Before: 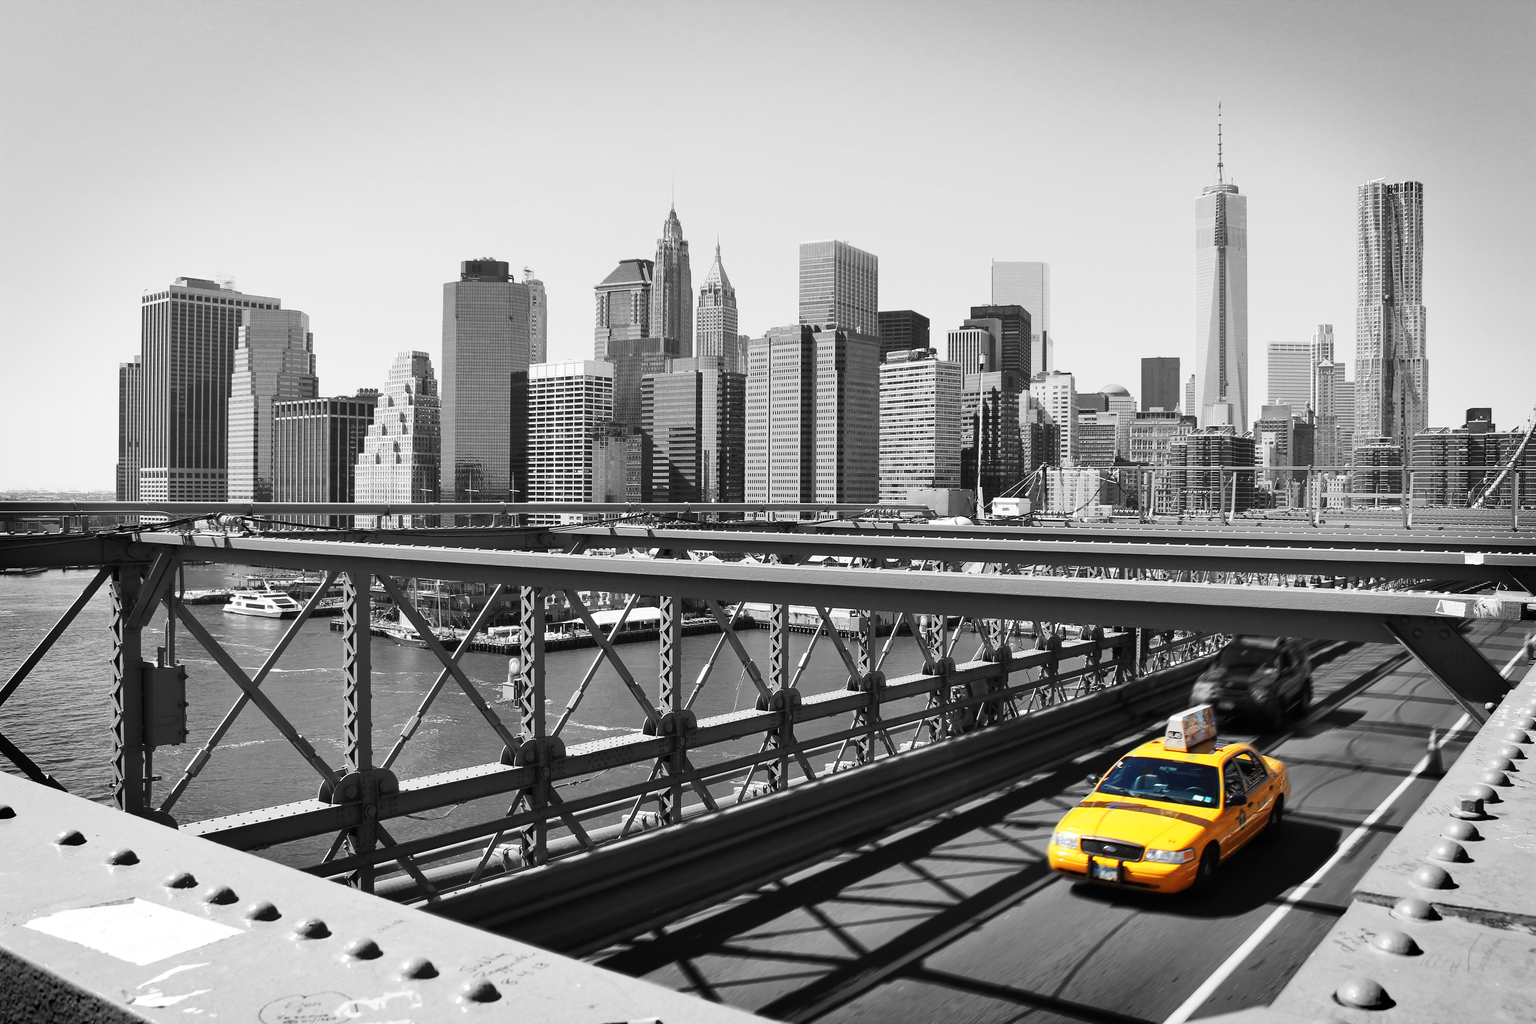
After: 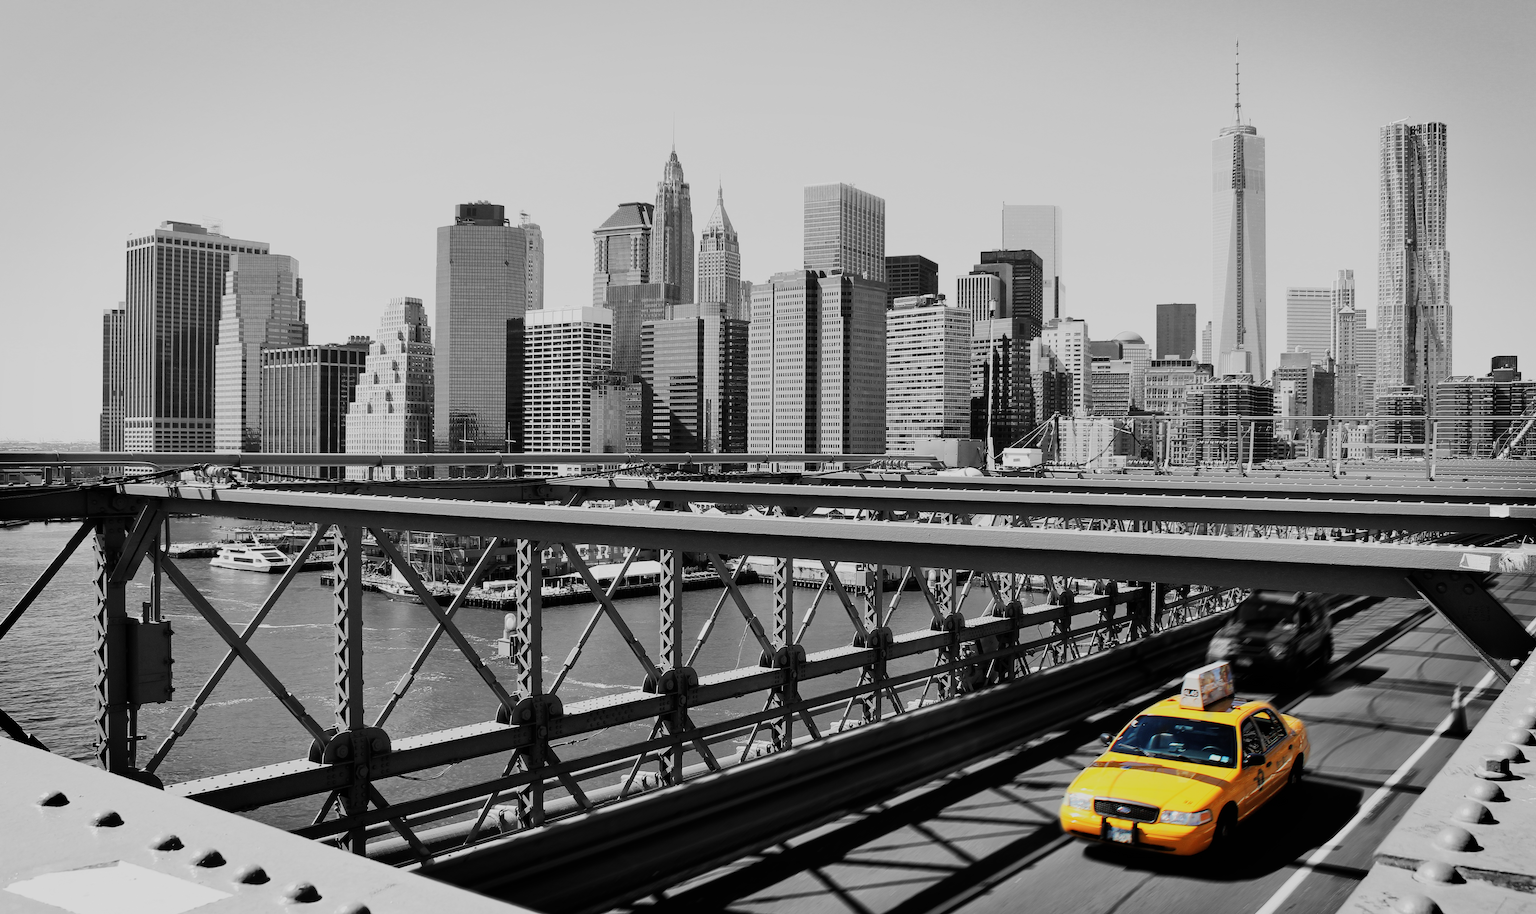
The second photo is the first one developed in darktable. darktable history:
filmic rgb: black relative exposure -7.65 EV, white relative exposure 4.56 EV, threshold 3.04 EV, structure ↔ texture 99.6%, hardness 3.61, contrast 1.053, enable highlight reconstruction true
tone equalizer: edges refinement/feathering 500, mask exposure compensation -1.57 EV, preserve details no
crop: left 1.274%, top 6.173%, right 1.68%, bottom 7.175%
